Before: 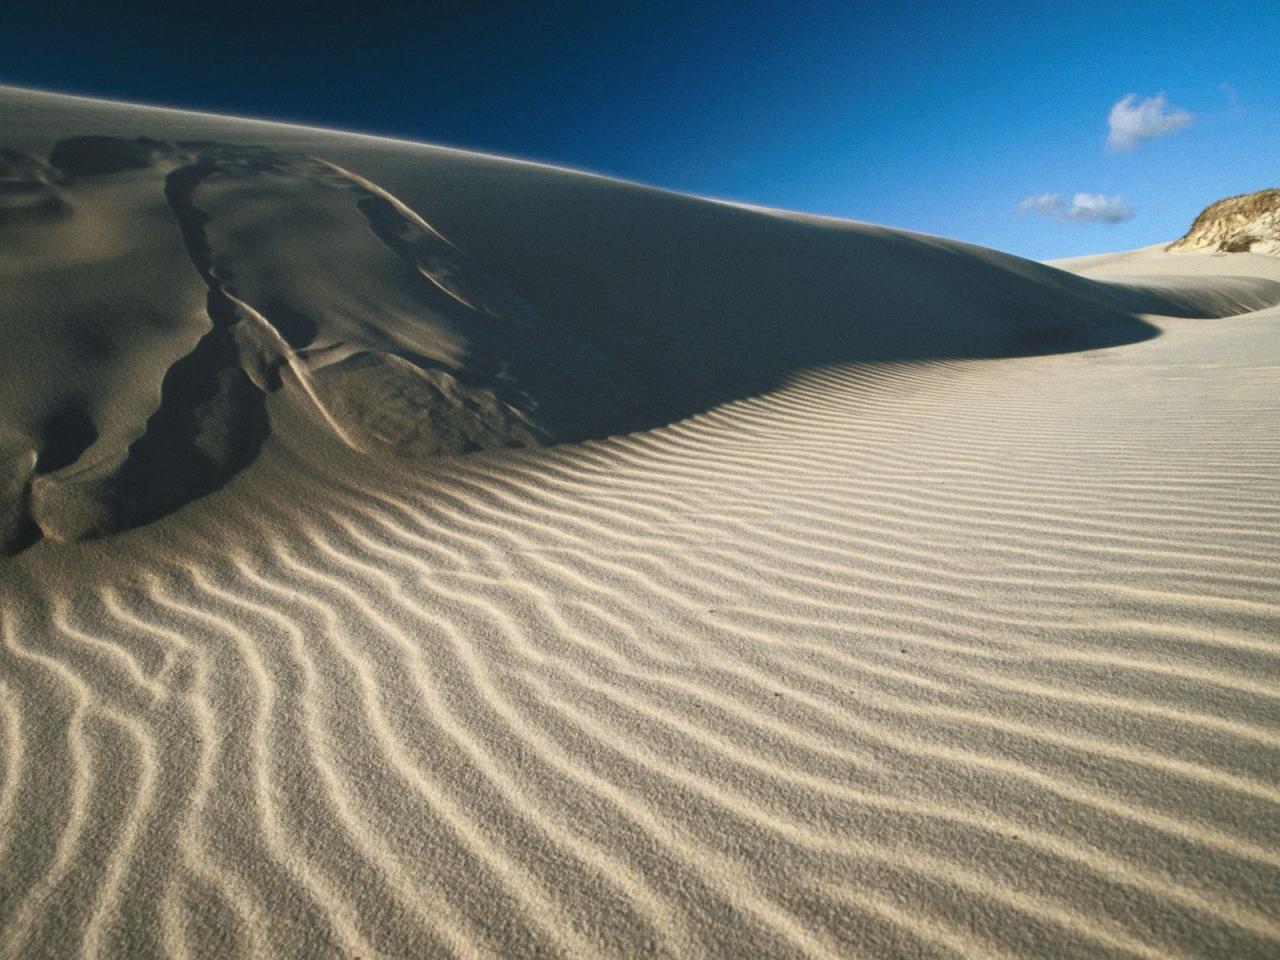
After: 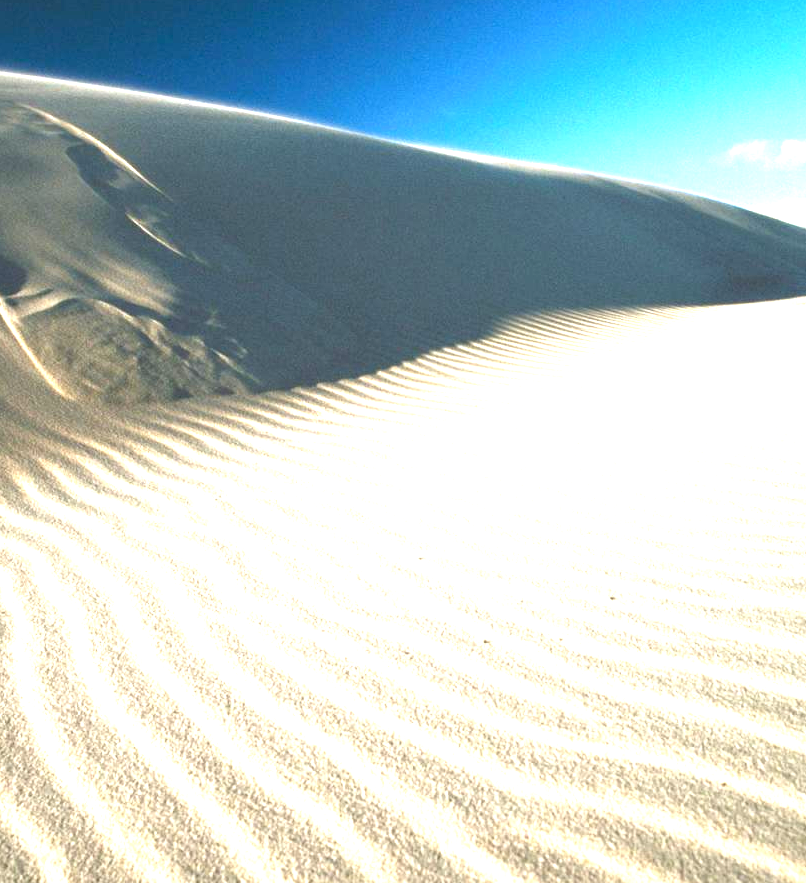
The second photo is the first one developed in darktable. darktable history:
exposure: black level correction 0.001, exposure 1.844 EV, compensate highlight preservation false
crop and rotate: left 22.794%, top 5.621%, right 14.21%, bottom 2.358%
